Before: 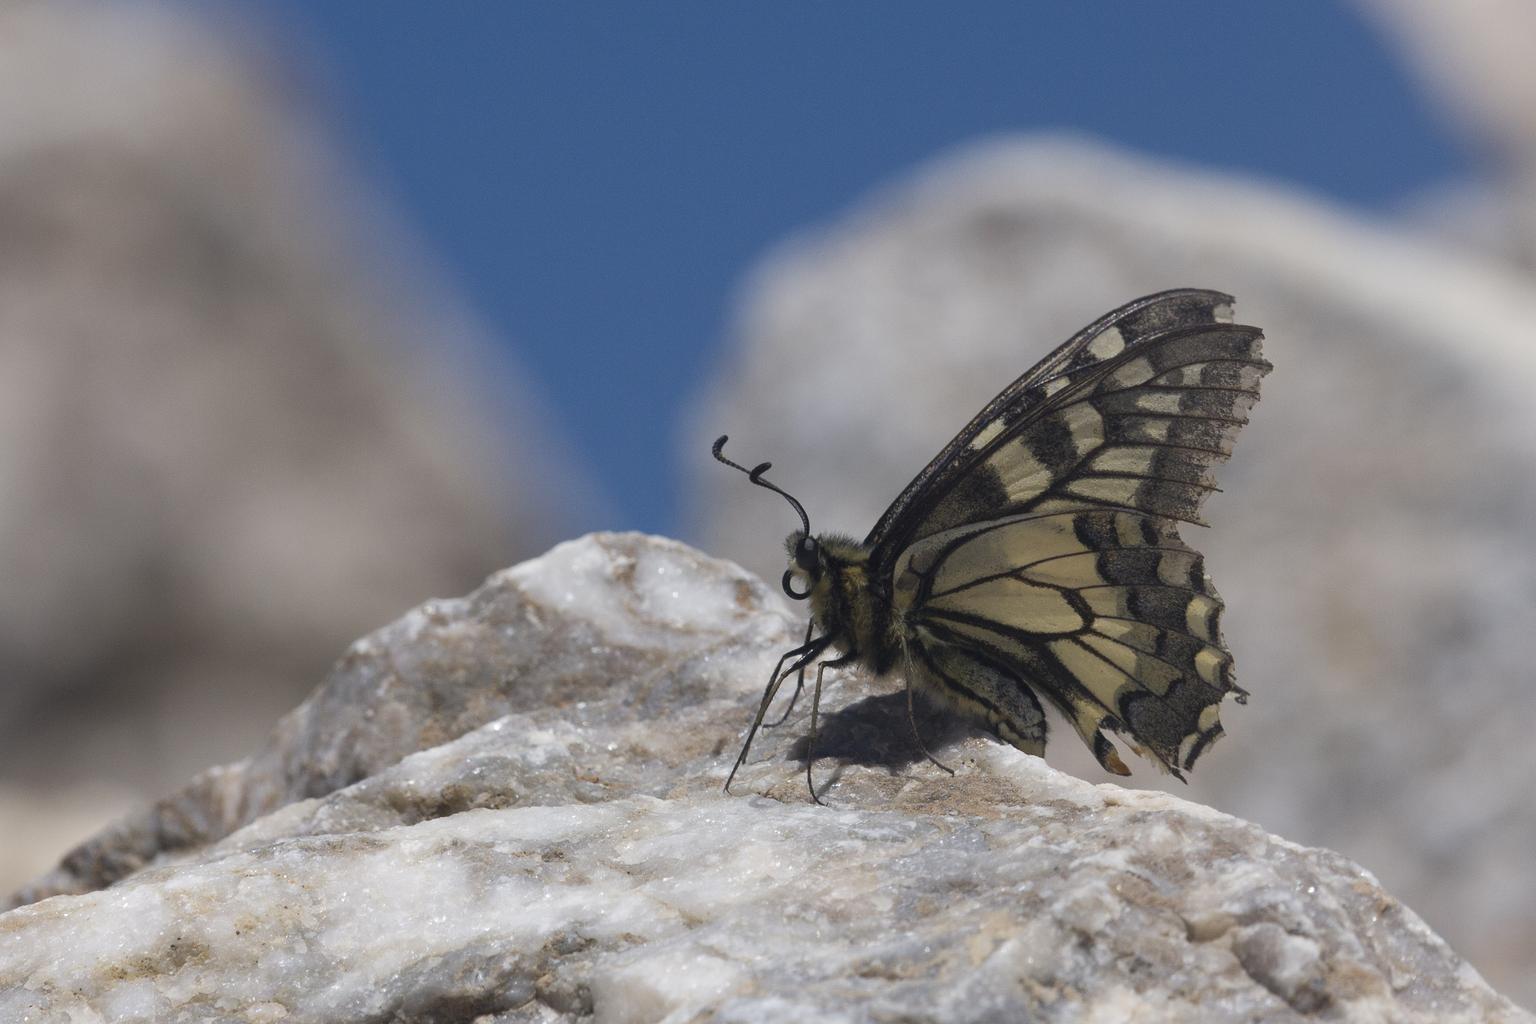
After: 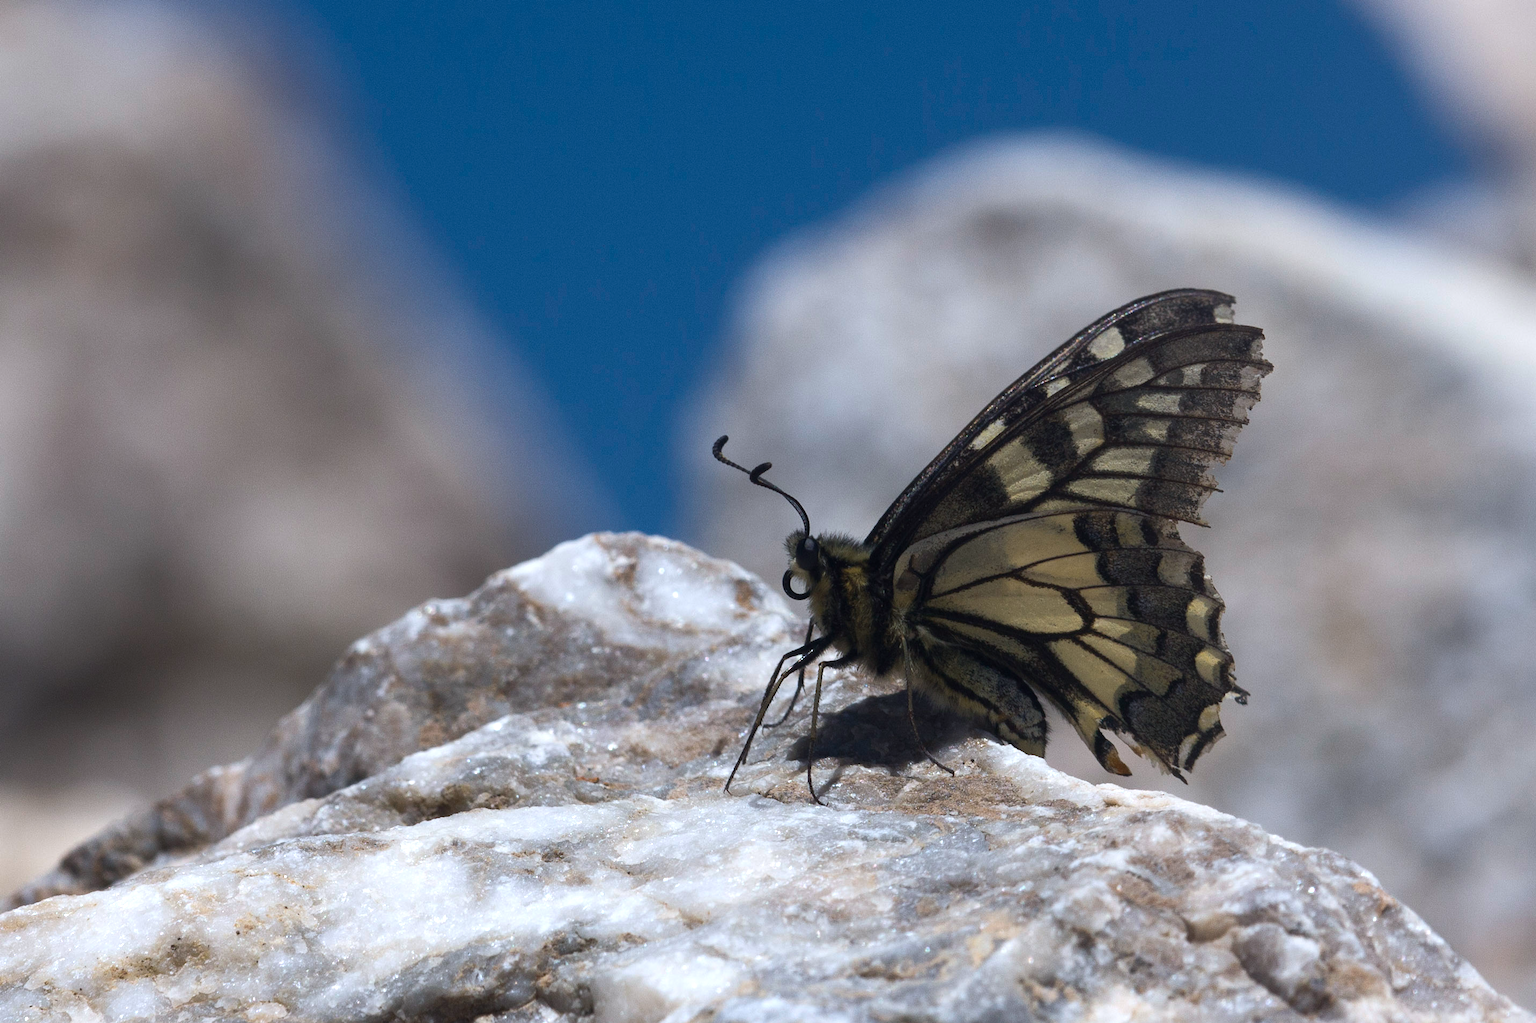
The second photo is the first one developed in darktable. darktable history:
white balance: red 0.974, blue 1.044
color balance rgb: perceptual brilliance grading › highlights 14.29%, perceptual brilliance grading › mid-tones -5.92%, perceptual brilliance grading › shadows -26.83%, global vibrance 31.18%
